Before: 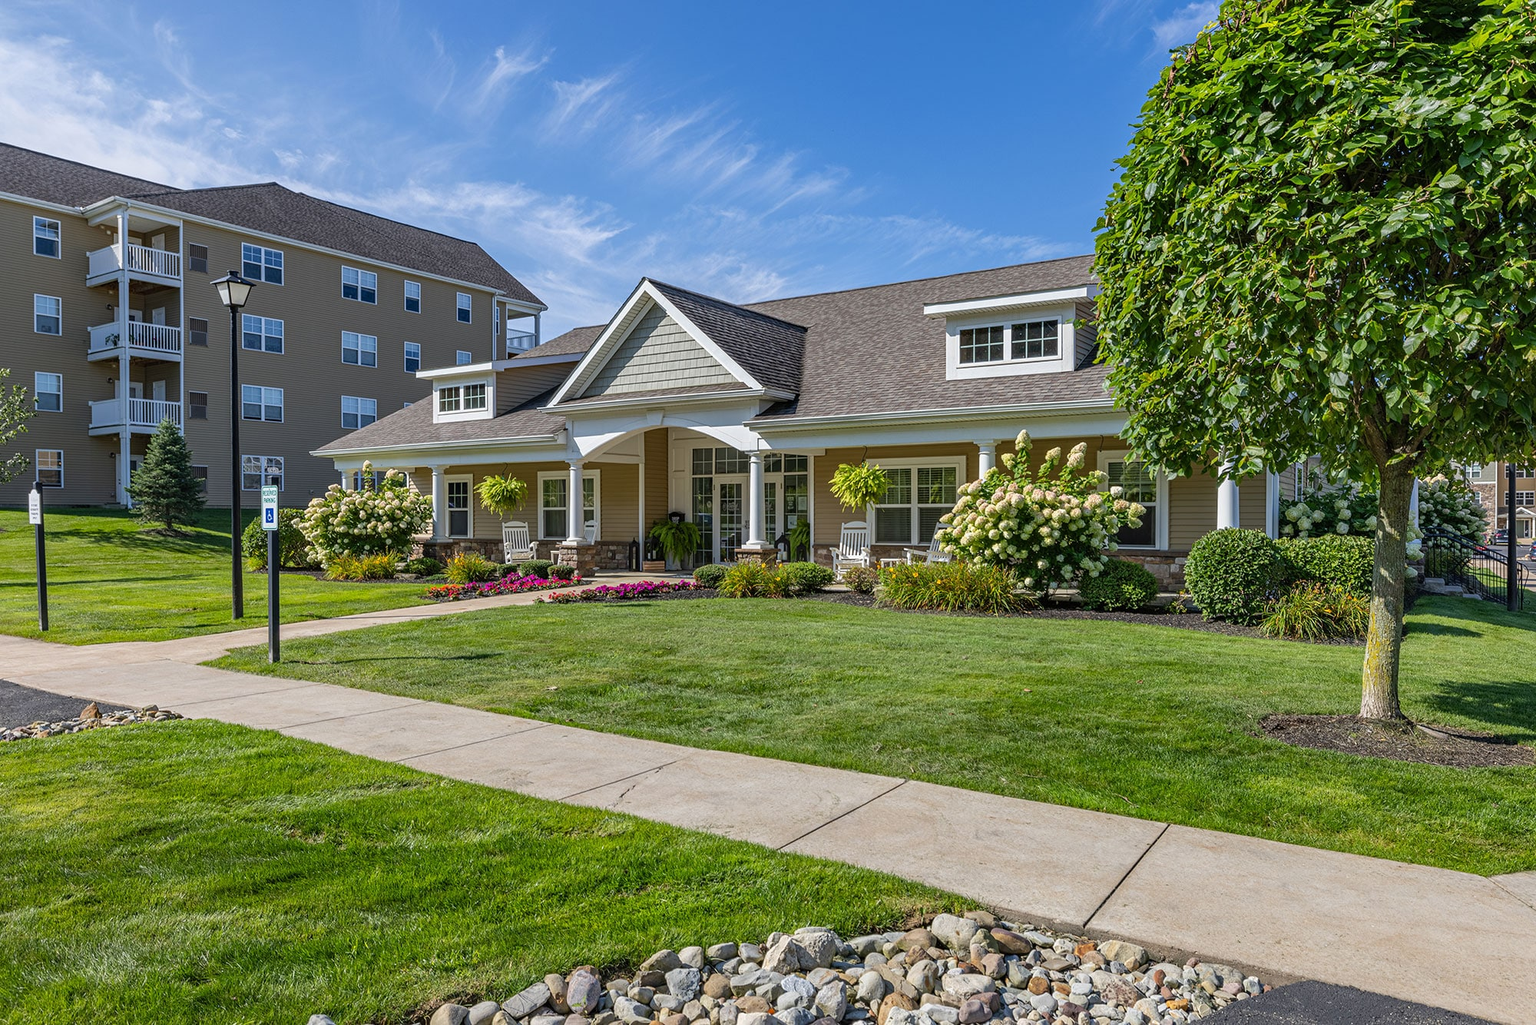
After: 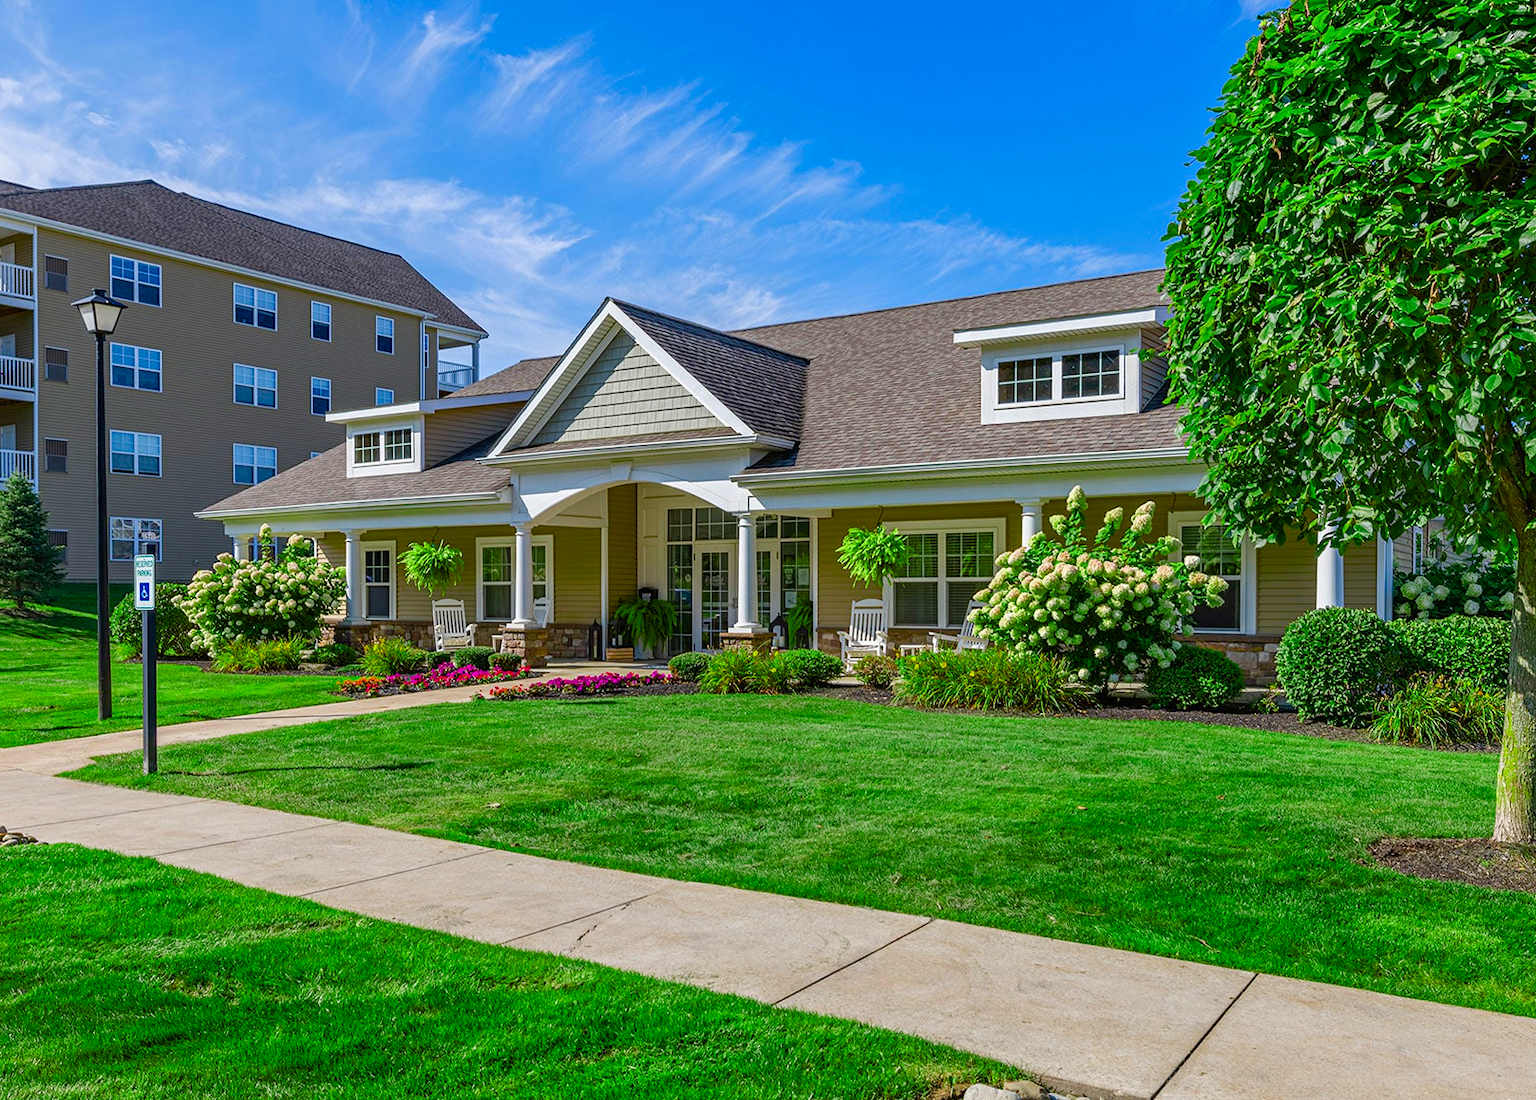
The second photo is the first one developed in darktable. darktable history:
crop: left 9.955%, top 3.637%, right 9.176%, bottom 9.425%
color zones: curves: ch2 [(0, 0.5) (0.143, 0.517) (0.286, 0.571) (0.429, 0.522) (0.571, 0.5) (0.714, 0.5) (0.857, 0.5) (1, 0.5)]
color balance rgb: linear chroma grading › global chroma 15.138%, perceptual saturation grading › global saturation 20%, perceptual saturation grading › highlights -24.737%, perceptual saturation grading › shadows 50.537%, global vibrance 20%
